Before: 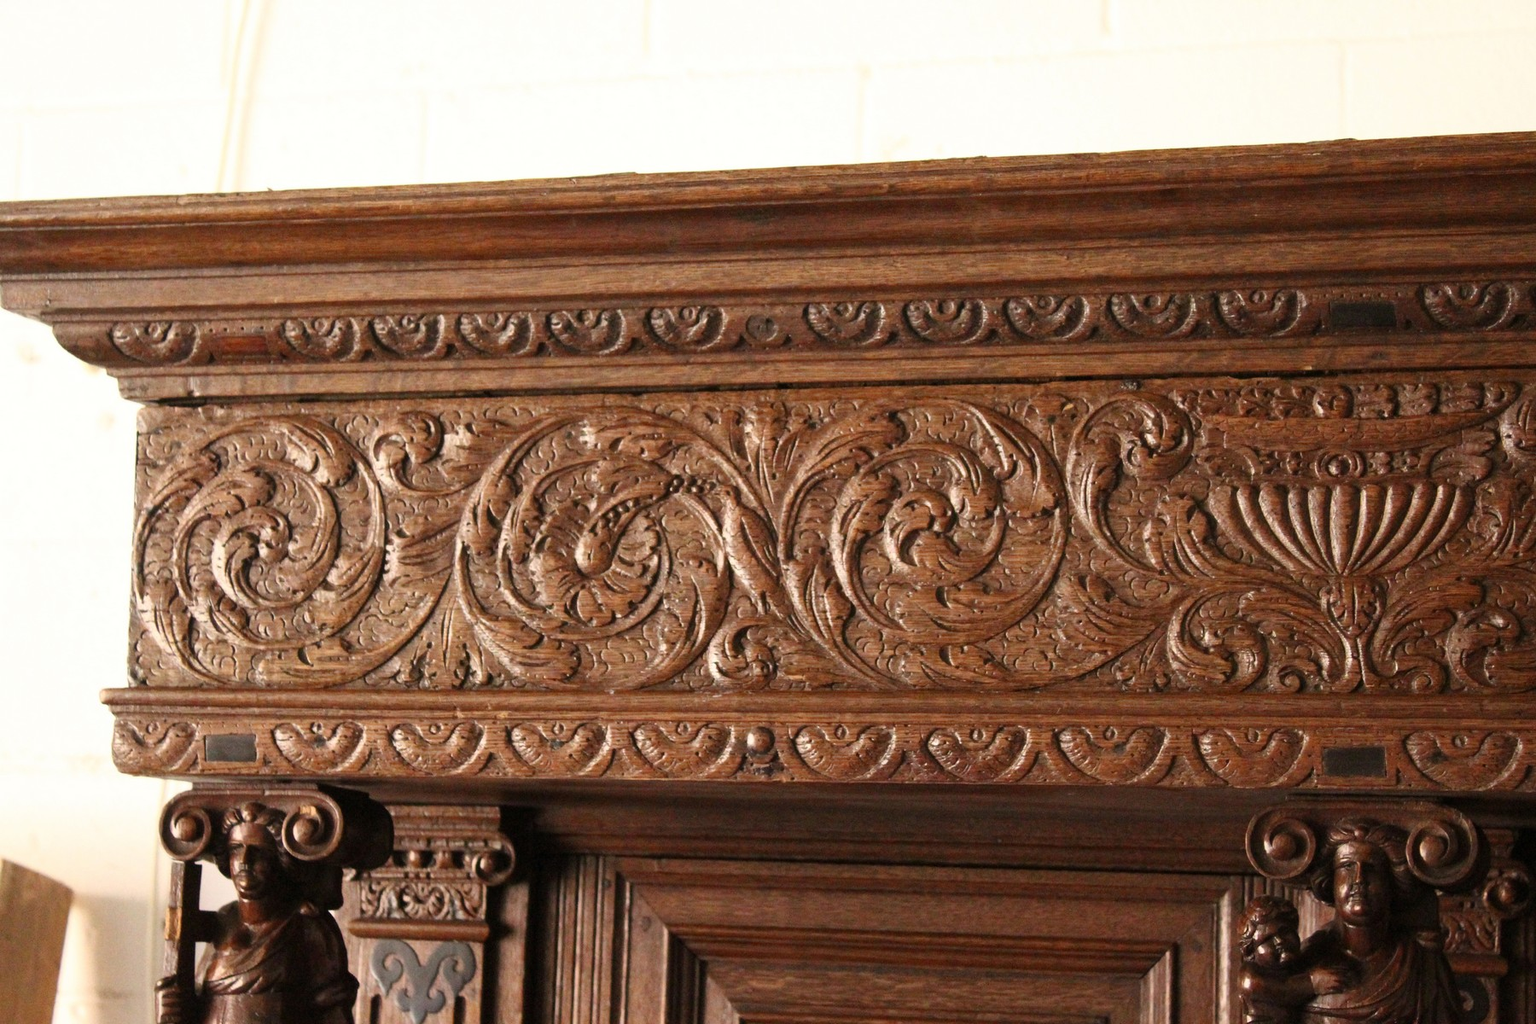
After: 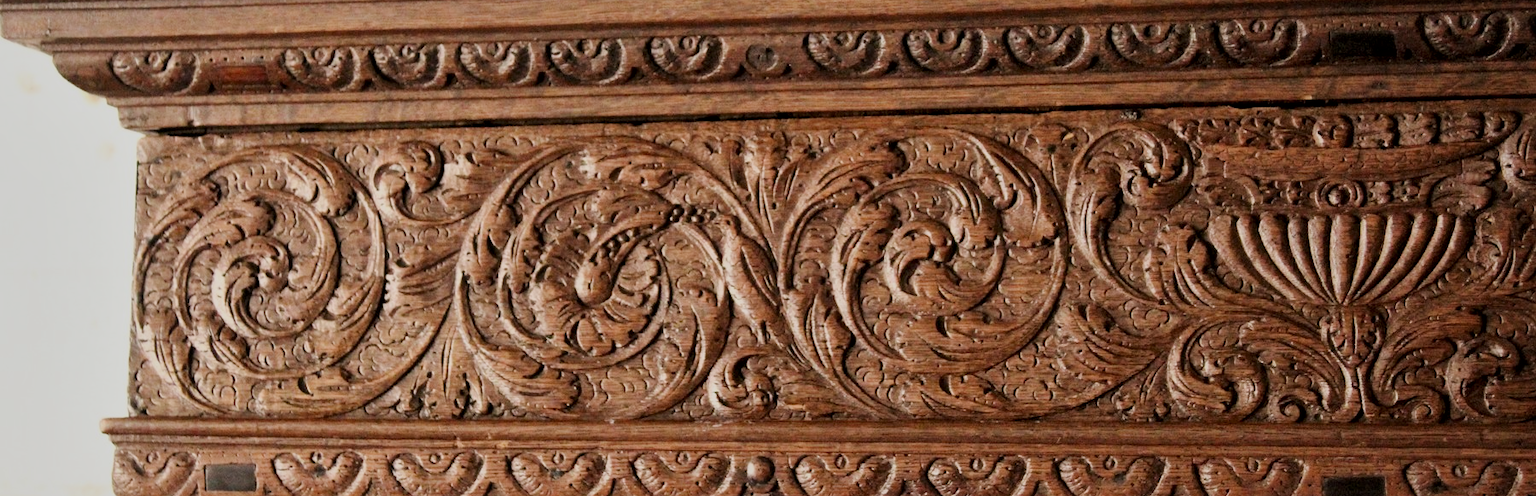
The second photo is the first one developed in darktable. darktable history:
filmic rgb: black relative exposure -7.23 EV, white relative exposure 5.37 EV, hardness 3.02
crop and rotate: top 26.469%, bottom 24.948%
local contrast: mode bilateral grid, contrast 20, coarseness 51, detail 138%, midtone range 0.2
